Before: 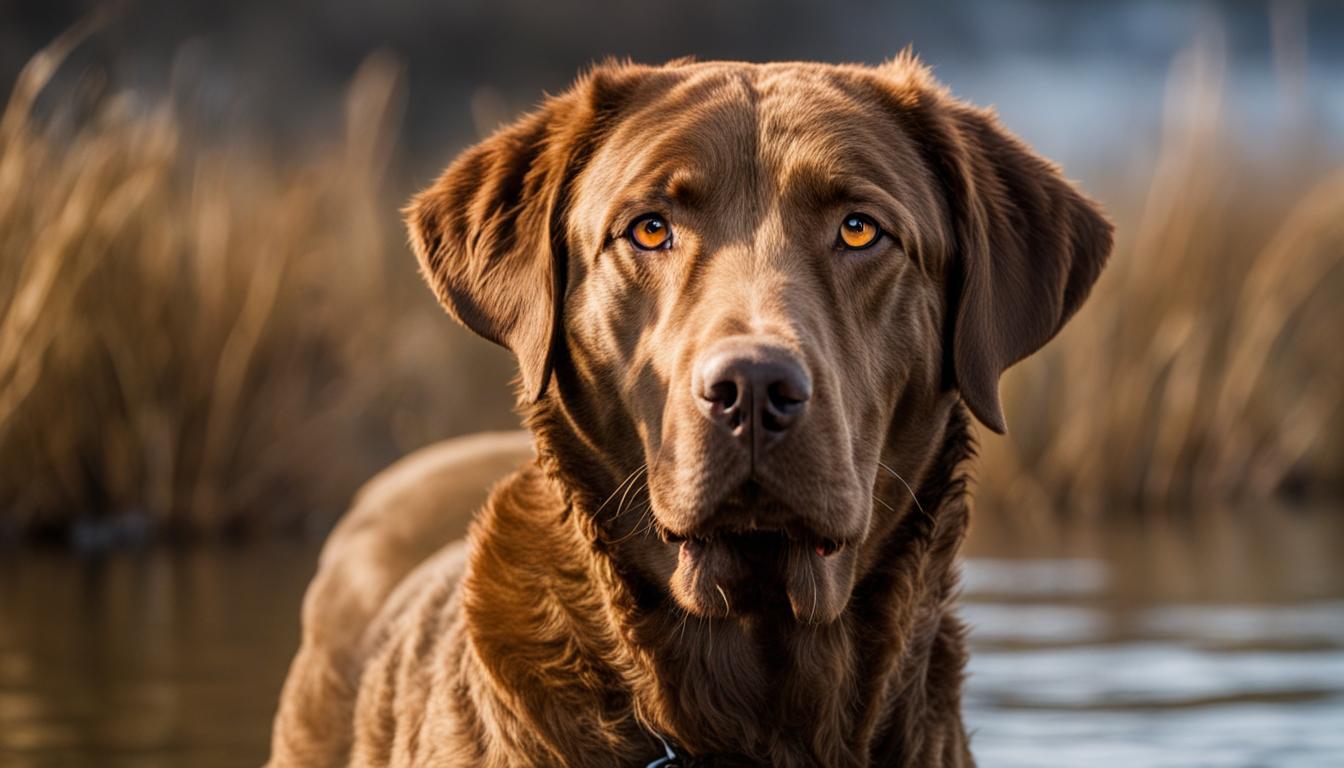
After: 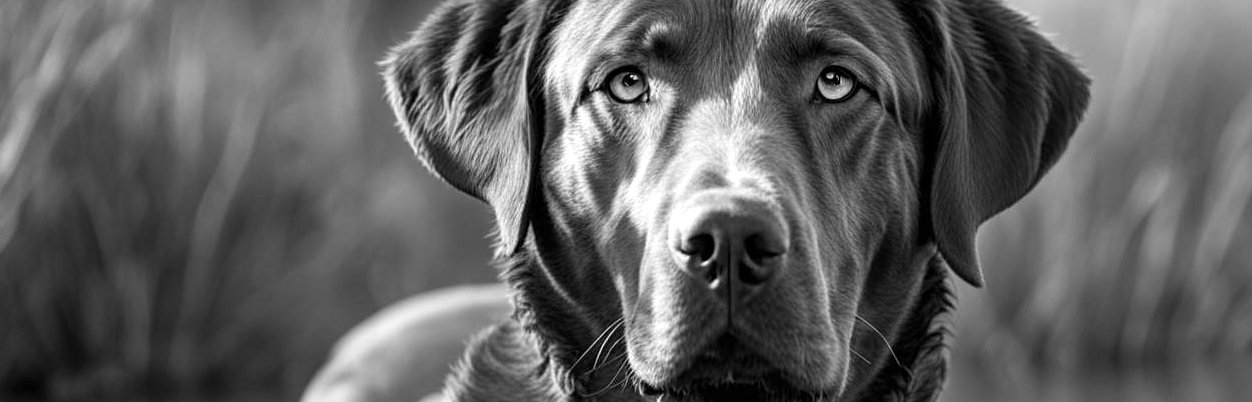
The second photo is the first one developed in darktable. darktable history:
color balance rgb: linear chroma grading › shadows -2.2%, linear chroma grading › highlights -15%, linear chroma grading › global chroma -10%, linear chroma grading › mid-tones -10%, perceptual saturation grading › global saturation 45%, perceptual saturation grading › highlights -50%, perceptual saturation grading › shadows 30%, perceptual brilliance grading › global brilliance 18%, global vibrance 45%
crop: left 1.744%, top 19.225%, right 5.069%, bottom 28.357%
monochrome: size 1
sharpen: amount 0.2
